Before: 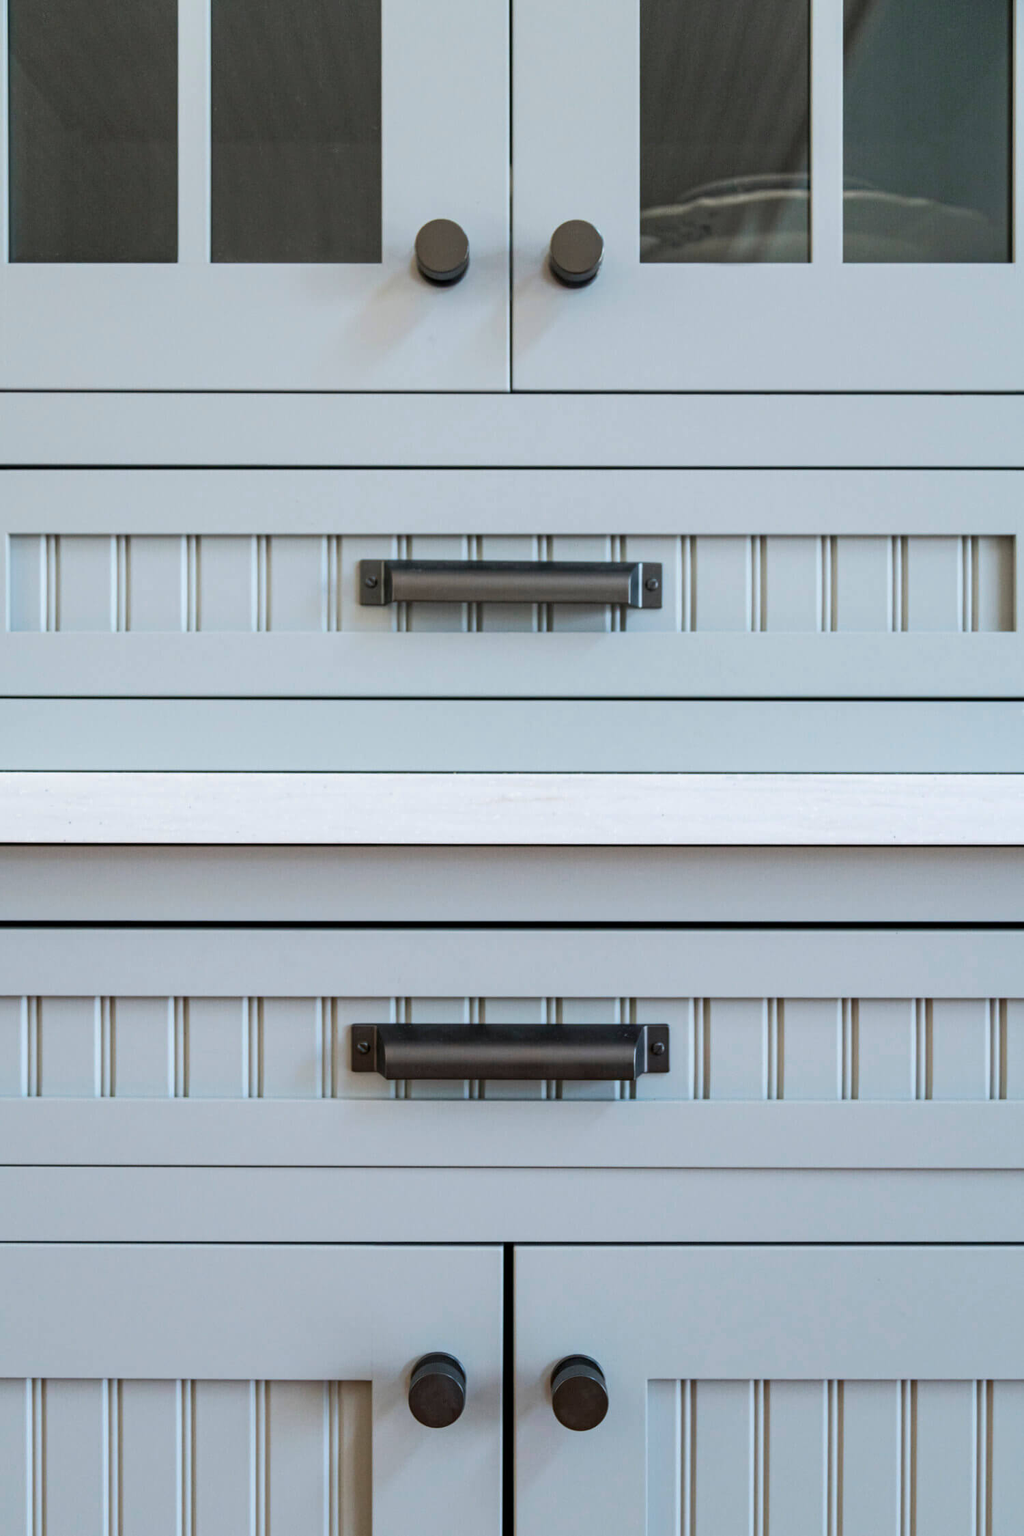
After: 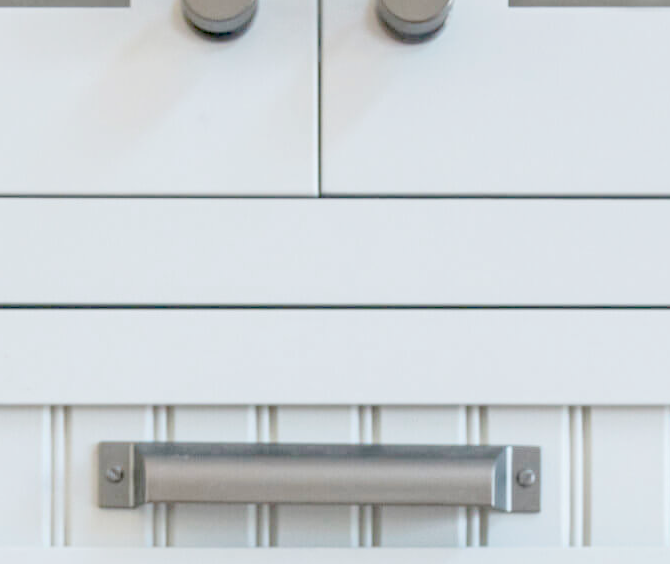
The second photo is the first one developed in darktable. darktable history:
crop: left 28.64%, top 16.832%, right 26.637%, bottom 58.055%
